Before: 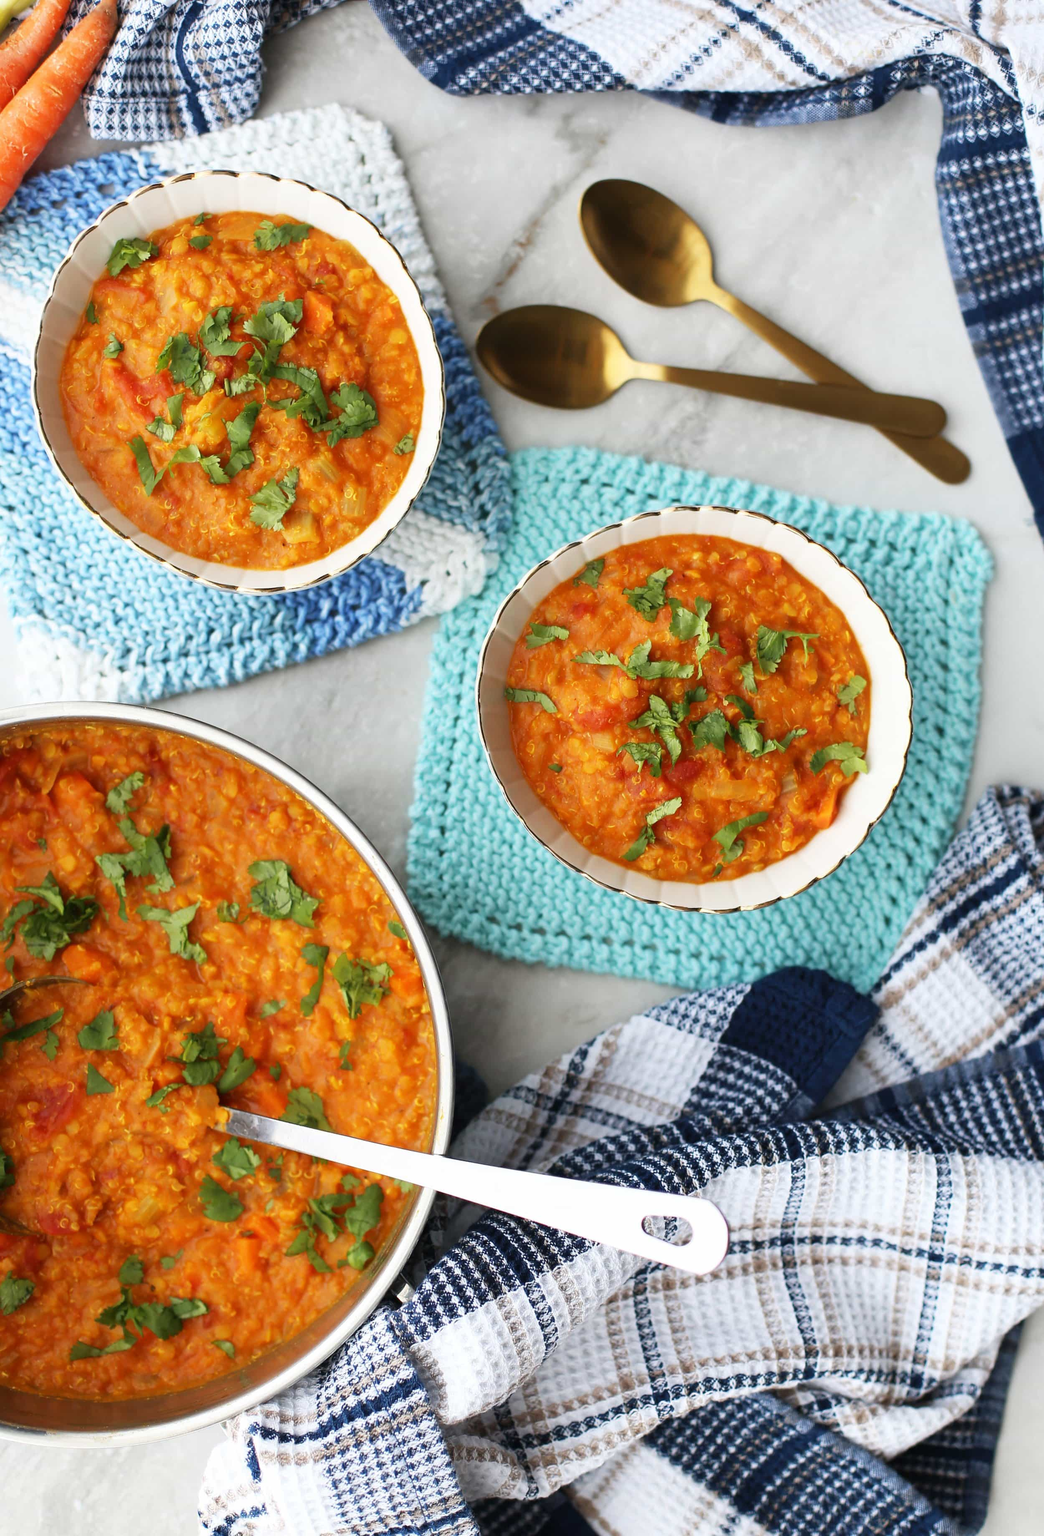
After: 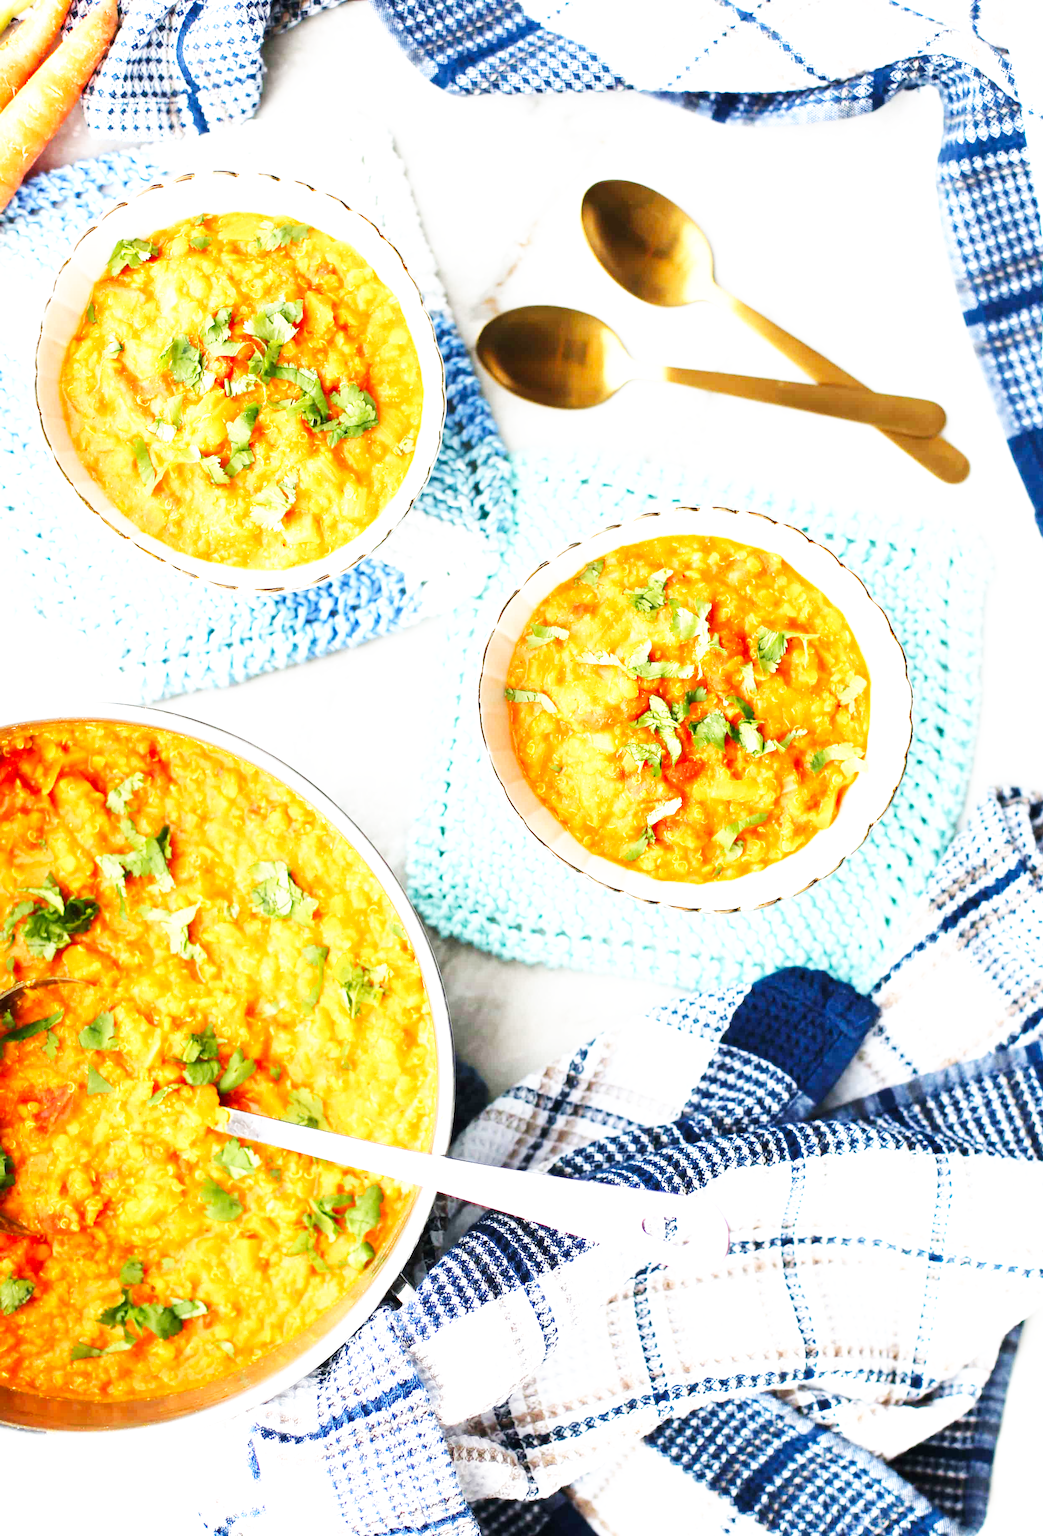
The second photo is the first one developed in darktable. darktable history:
base curve: curves: ch0 [(0, 0) (0.007, 0.004) (0.027, 0.03) (0.046, 0.07) (0.207, 0.54) (0.442, 0.872) (0.673, 0.972) (1, 1)], preserve colors none
exposure: exposure 1 EV, compensate highlight preservation false
